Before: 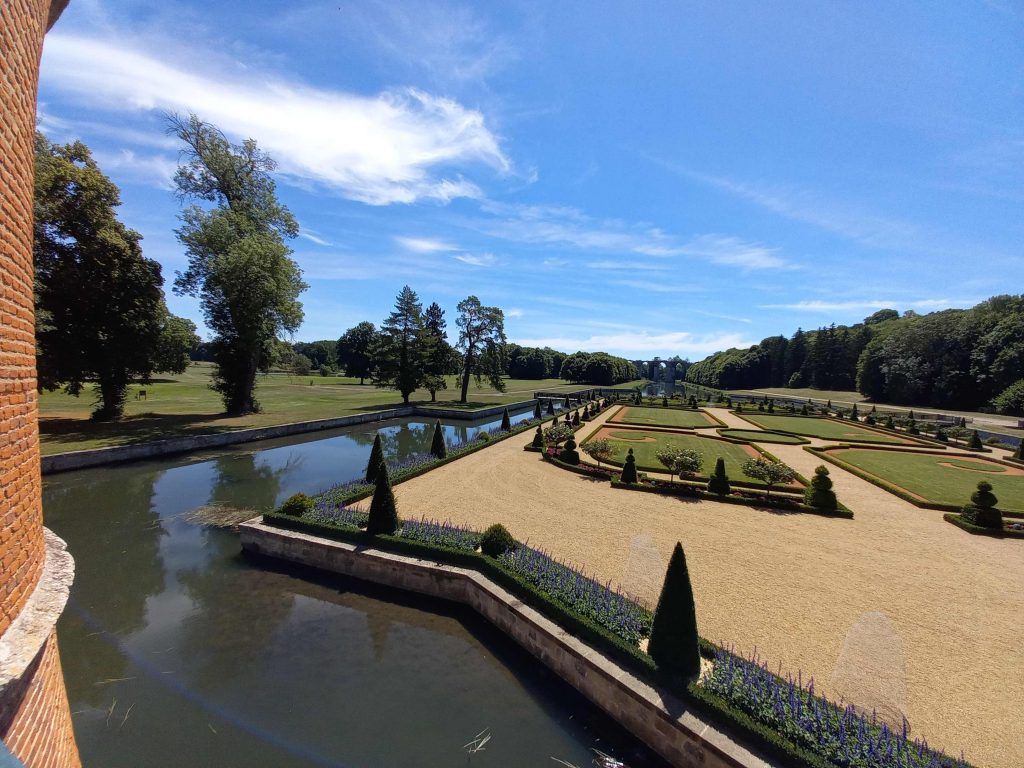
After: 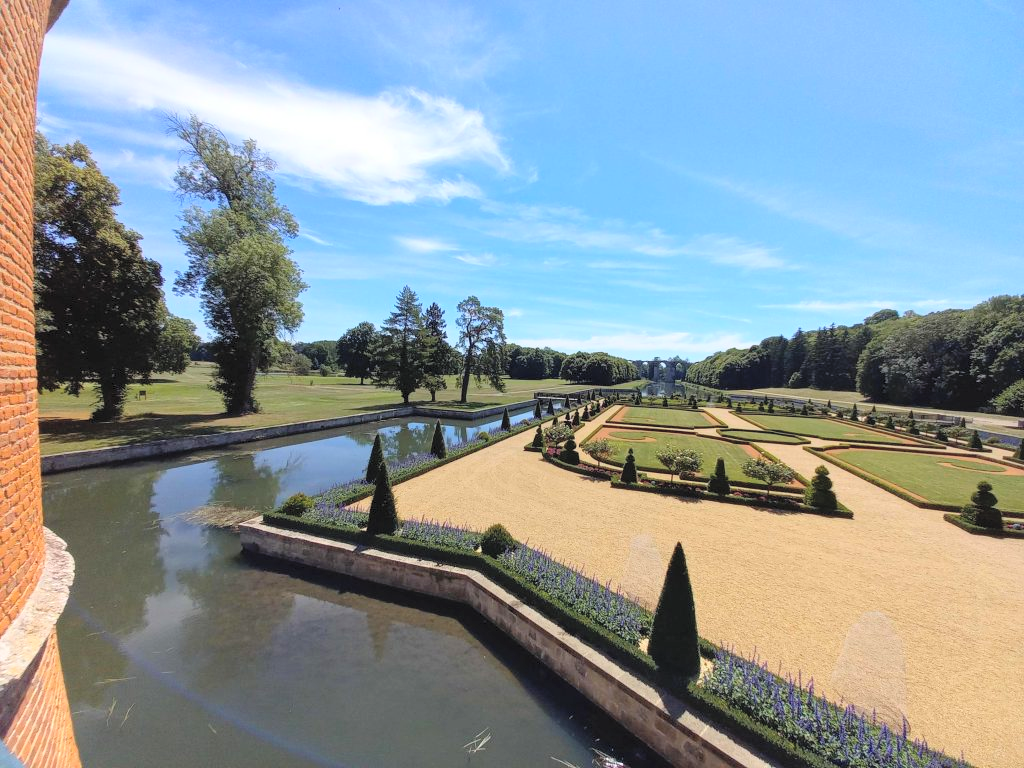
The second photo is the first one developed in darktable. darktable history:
contrast brightness saturation: contrast 0.103, brightness 0.313, saturation 0.136
